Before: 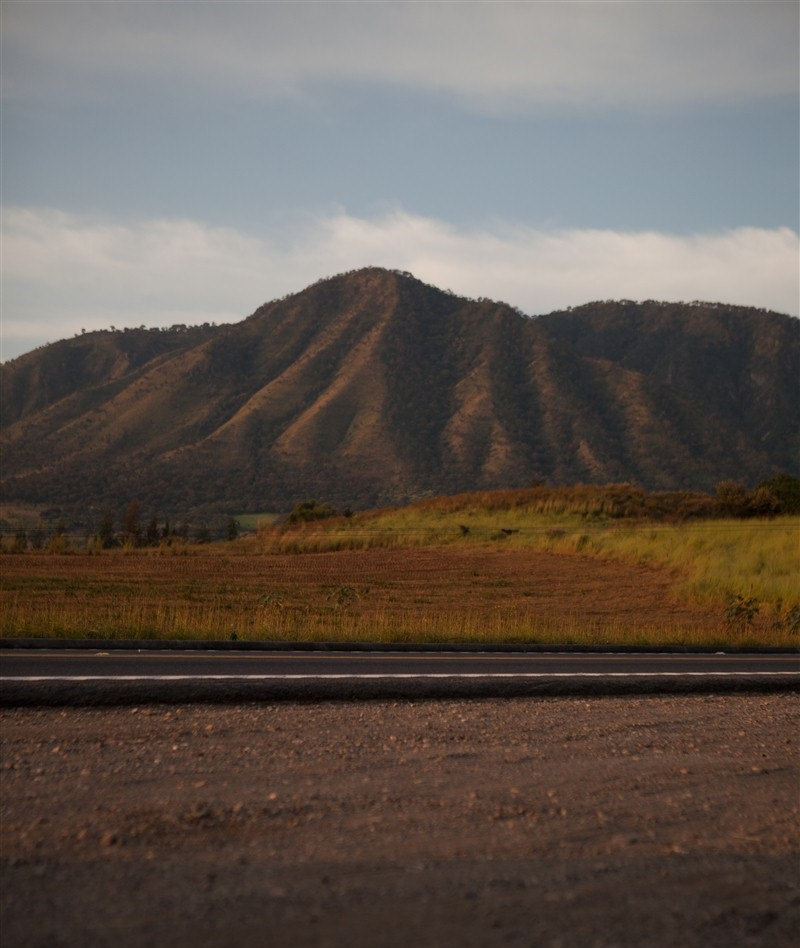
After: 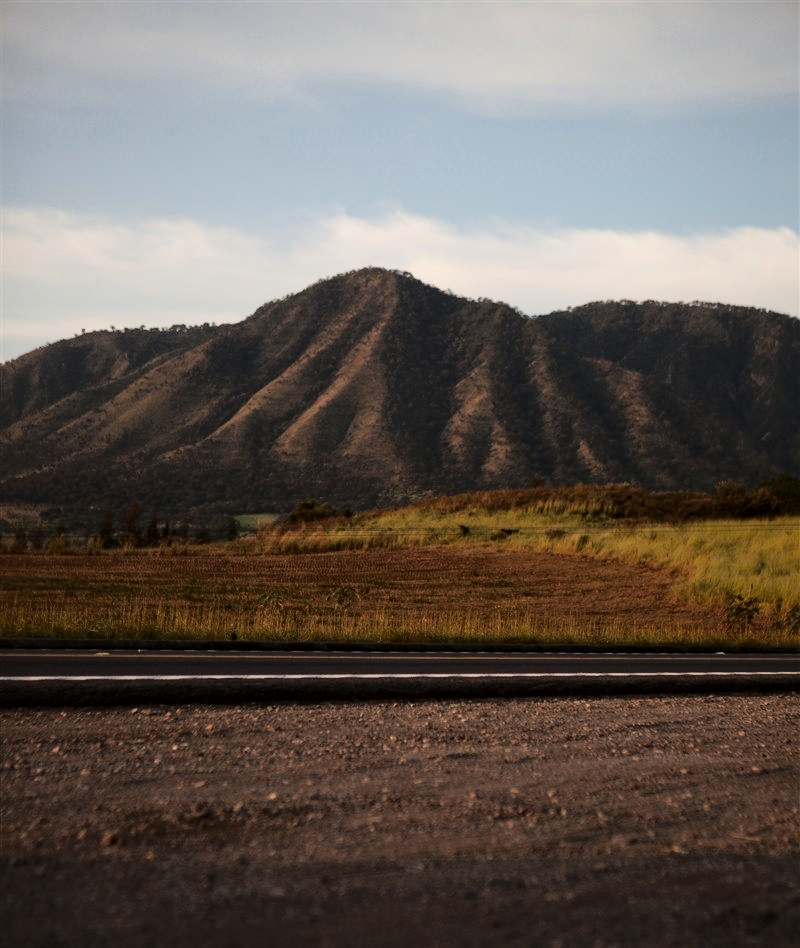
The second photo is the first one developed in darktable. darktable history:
local contrast: mode bilateral grid, contrast 21, coarseness 51, detail 120%, midtone range 0.2
base curve: curves: ch0 [(0, 0) (0.036, 0.025) (0.121, 0.166) (0.206, 0.329) (0.605, 0.79) (1, 1)]
